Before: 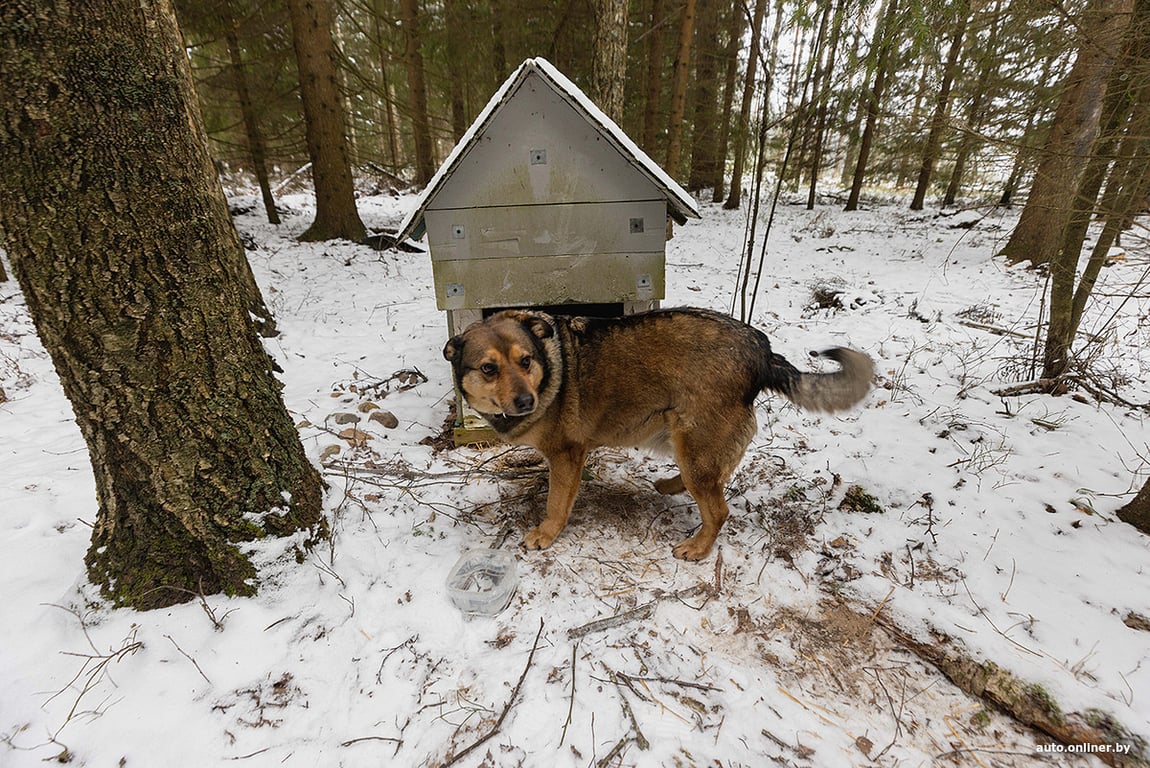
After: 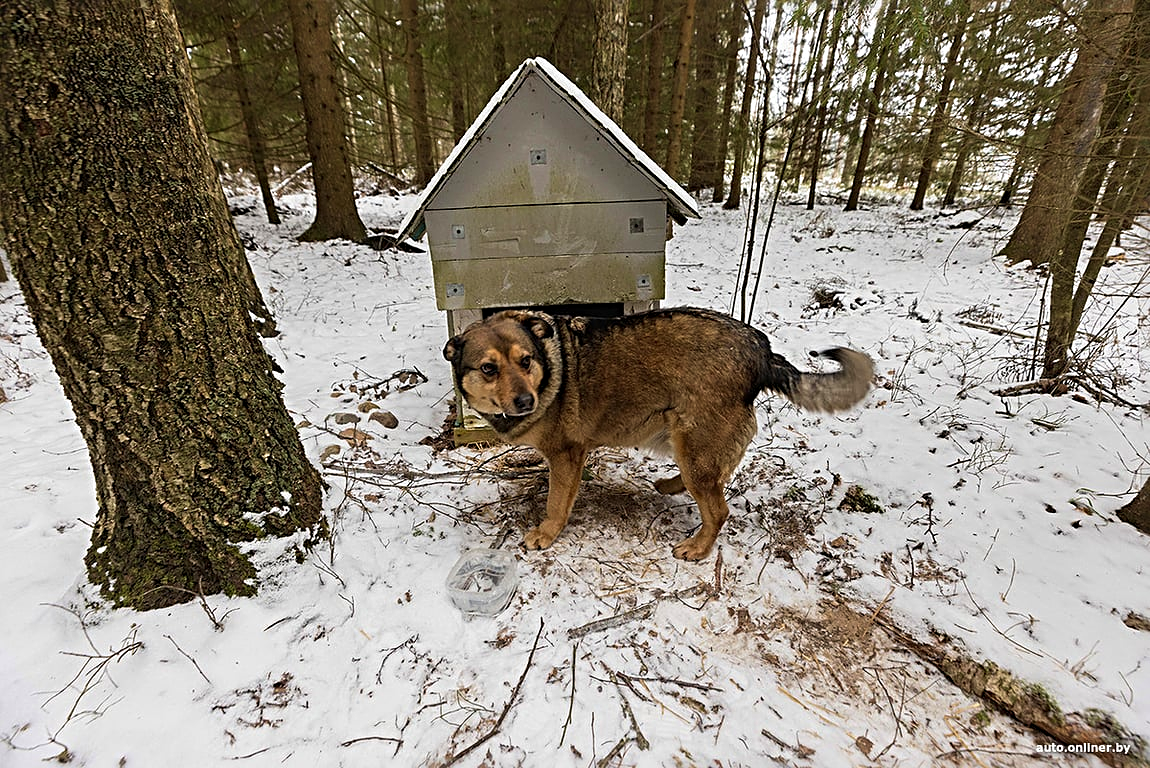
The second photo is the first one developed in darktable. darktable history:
sharpen: radius 3.996
velvia: on, module defaults
